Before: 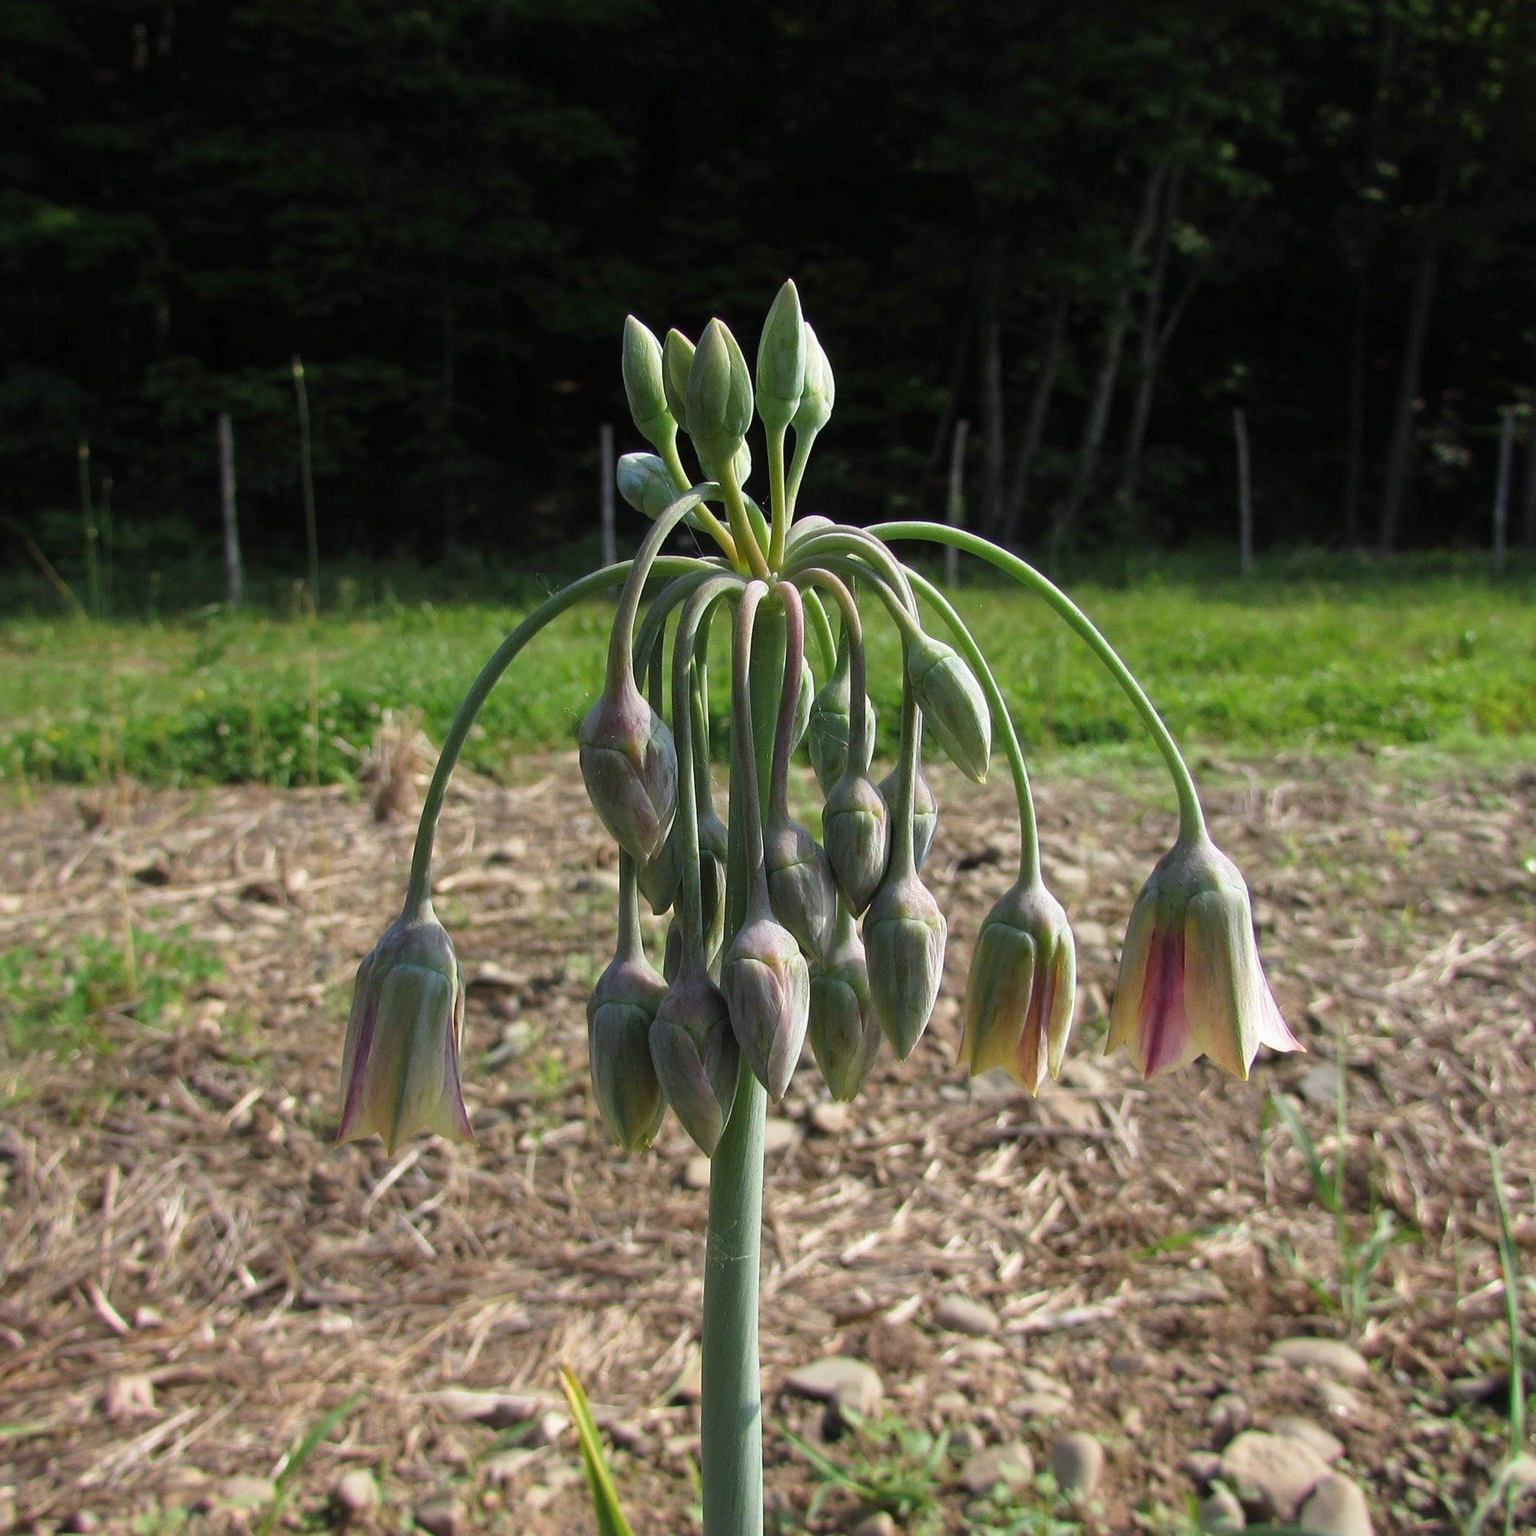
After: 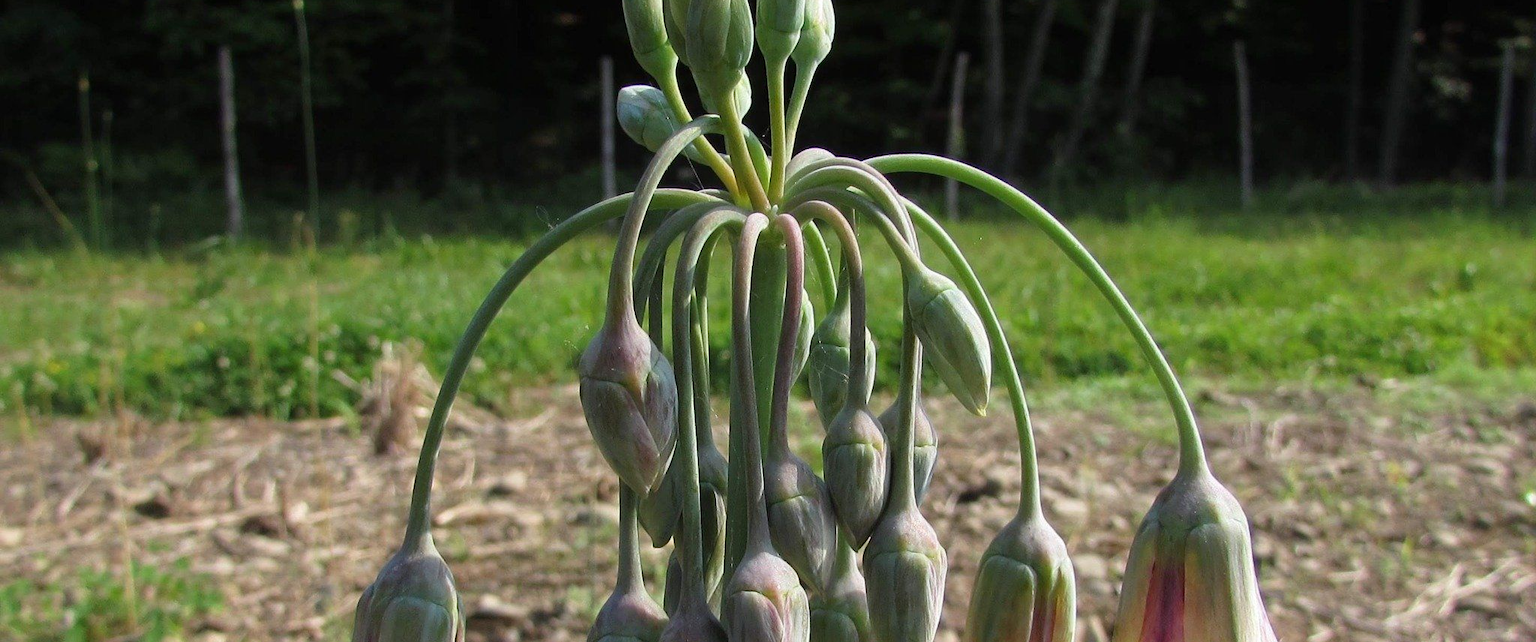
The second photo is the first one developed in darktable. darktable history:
crop and rotate: top 23.95%, bottom 34.168%
